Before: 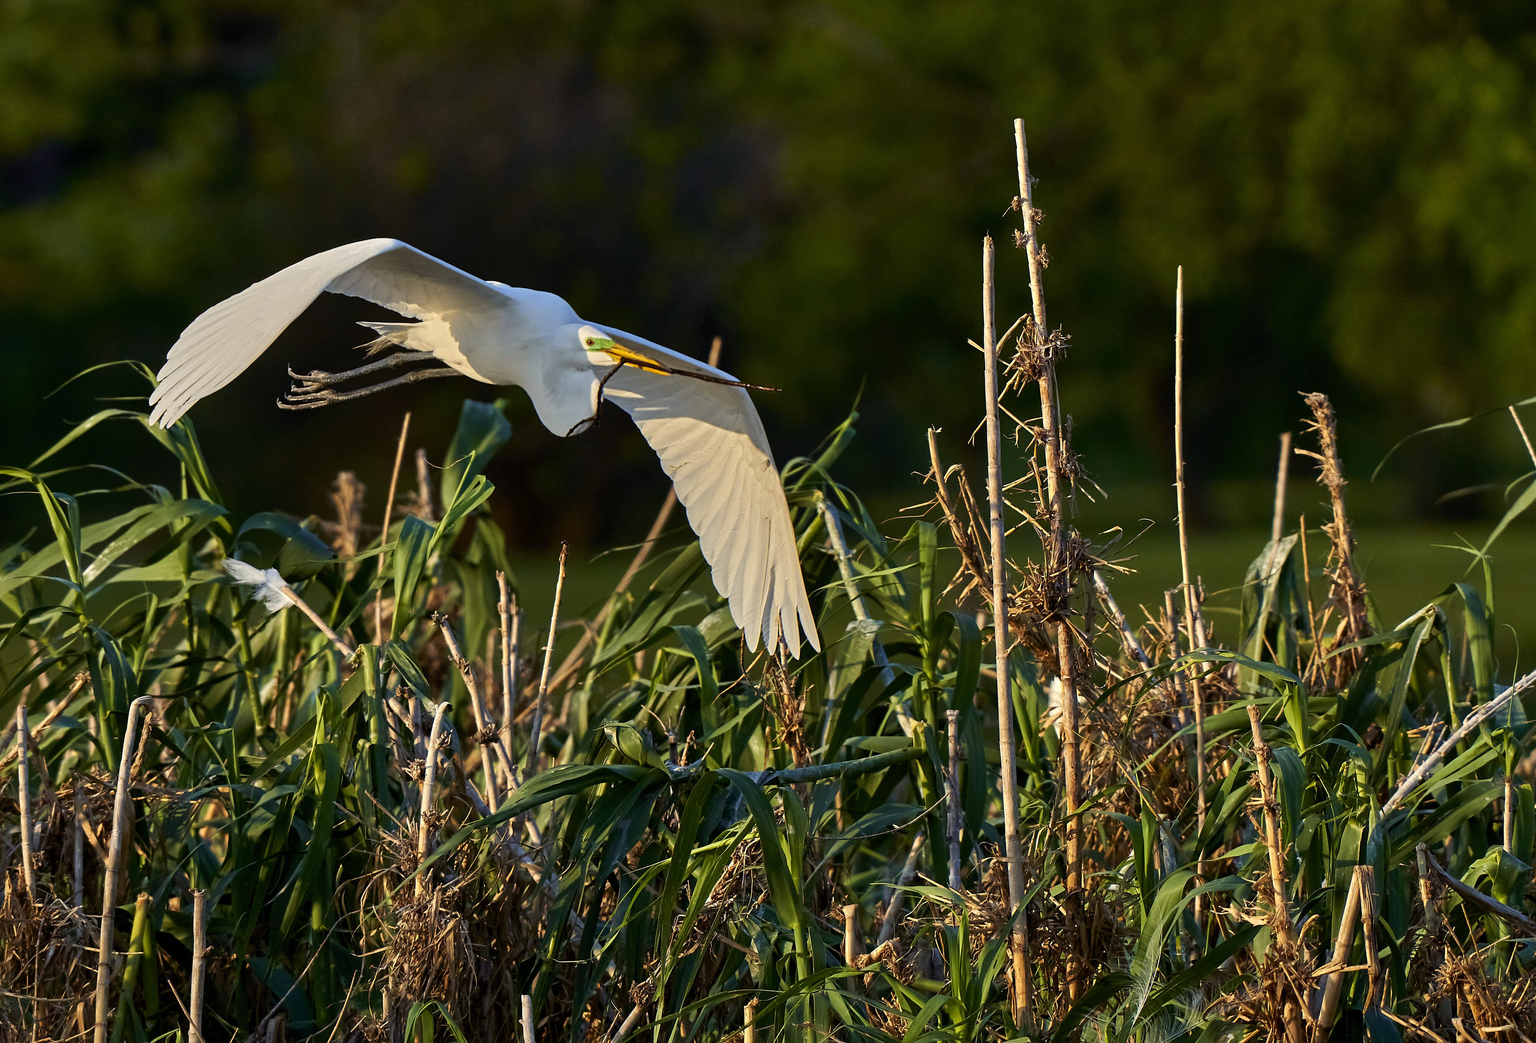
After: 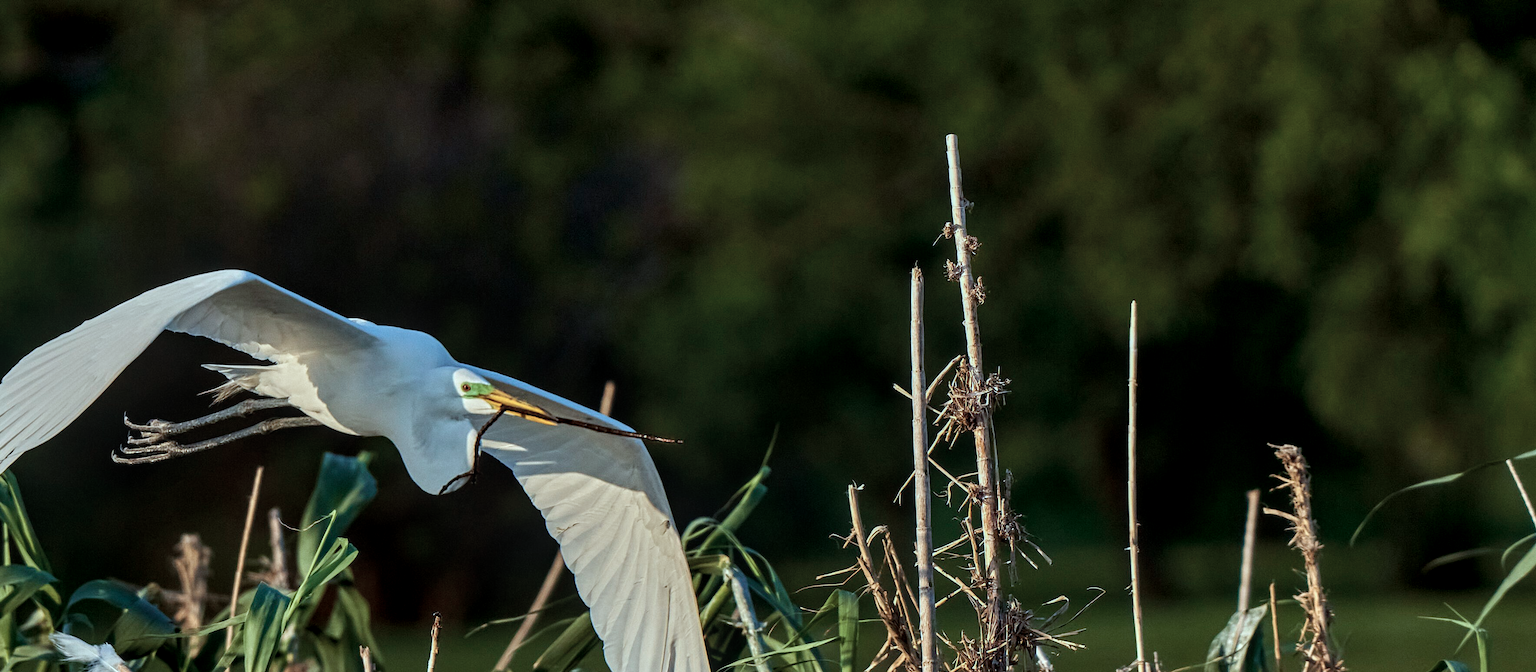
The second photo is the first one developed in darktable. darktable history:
crop and rotate: left 11.639%, bottom 43.034%
color correction: highlights a* -12.67, highlights b* -17.31, saturation 0.712
local contrast: on, module defaults
